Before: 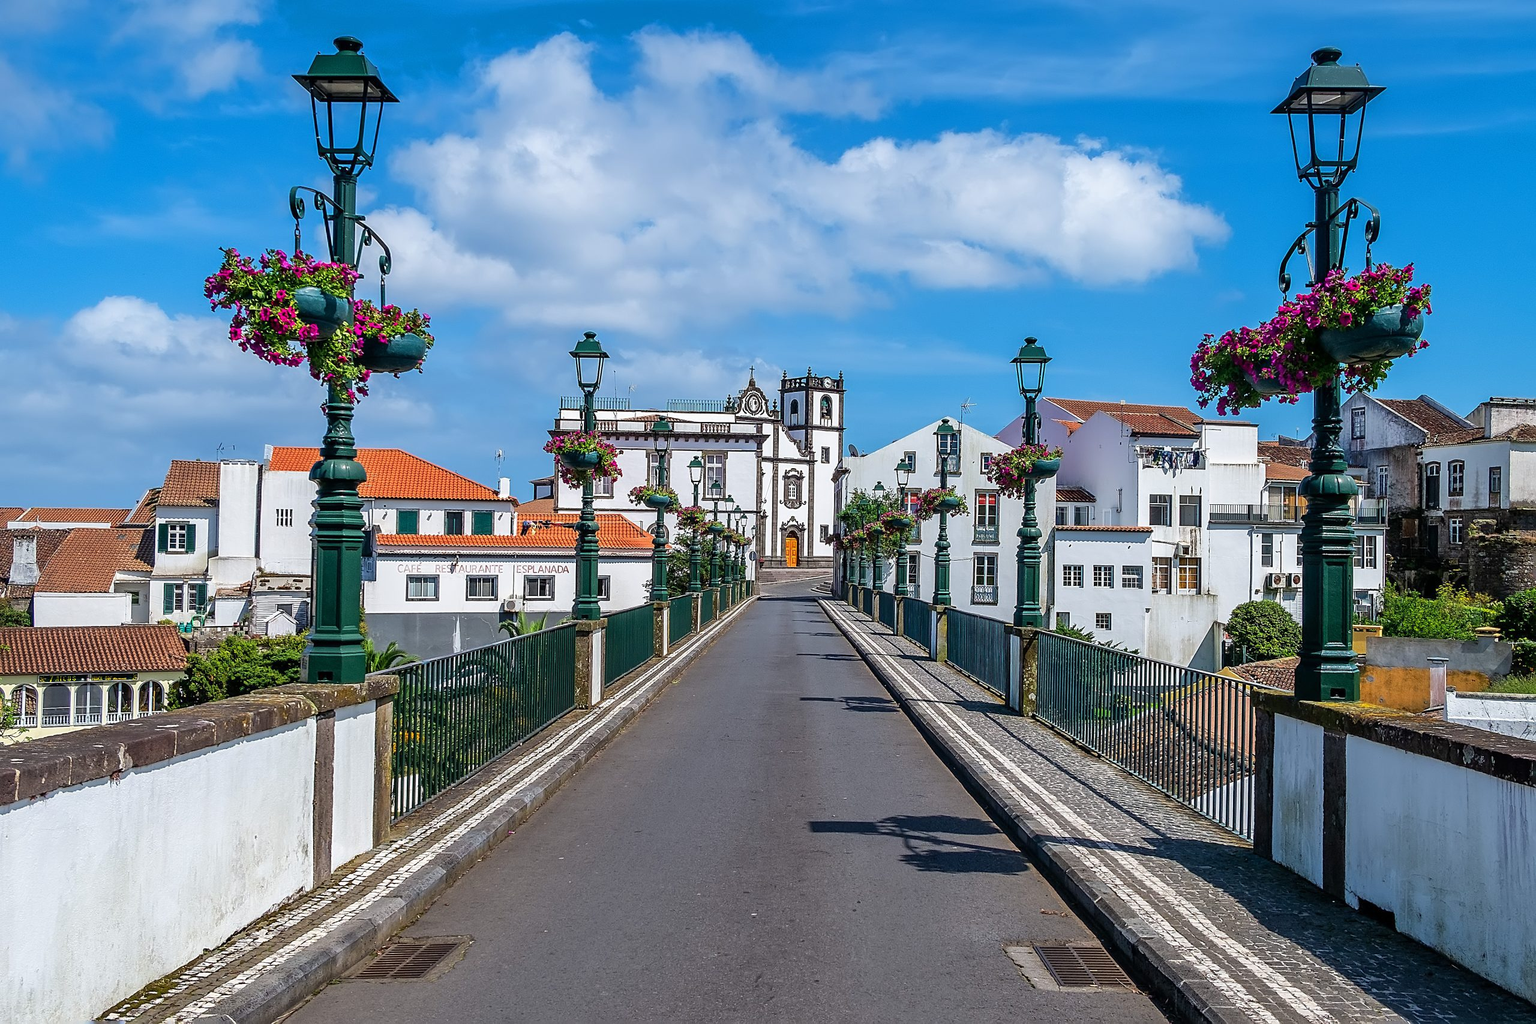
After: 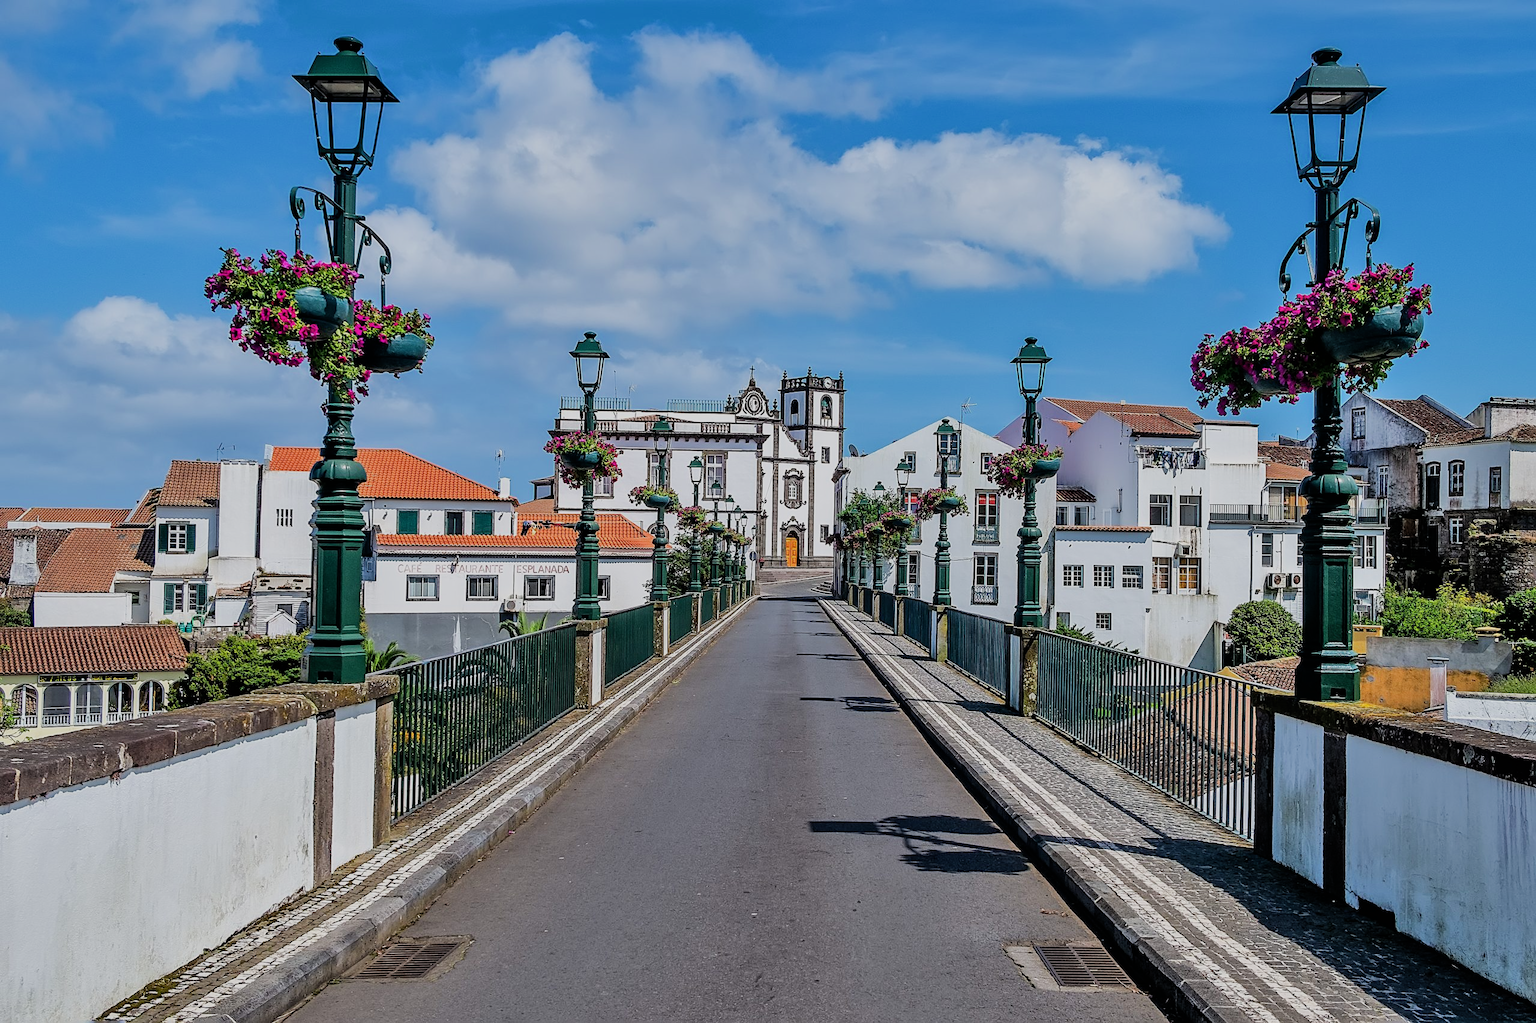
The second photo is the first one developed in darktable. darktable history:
shadows and highlights: shadows 60, soften with gaussian
filmic rgb: black relative exposure -7.65 EV, white relative exposure 4.56 EV, hardness 3.61, contrast 1.05
